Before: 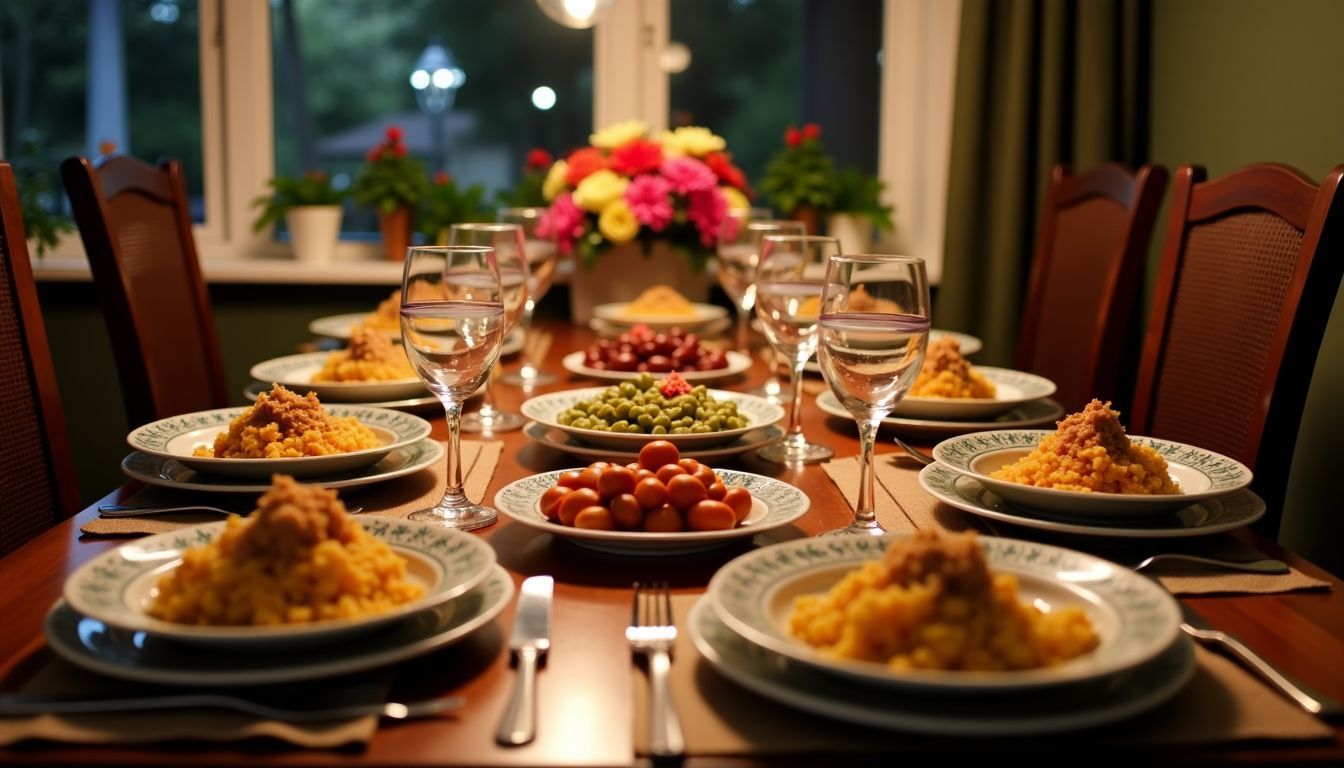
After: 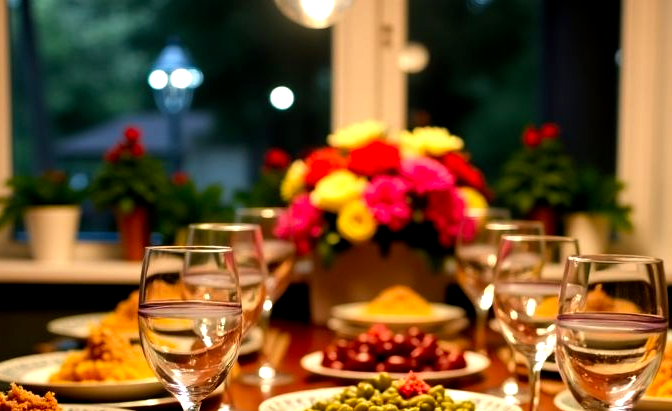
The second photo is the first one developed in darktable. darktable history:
crop: left 19.556%, right 30.401%, bottom 46.458%
color balance: lift [0.991, 1, 1, 1], gamma [0.996, 1, 1, 1], input saturation 98.52%, contrast 20.34%, output saturation 103.72%
